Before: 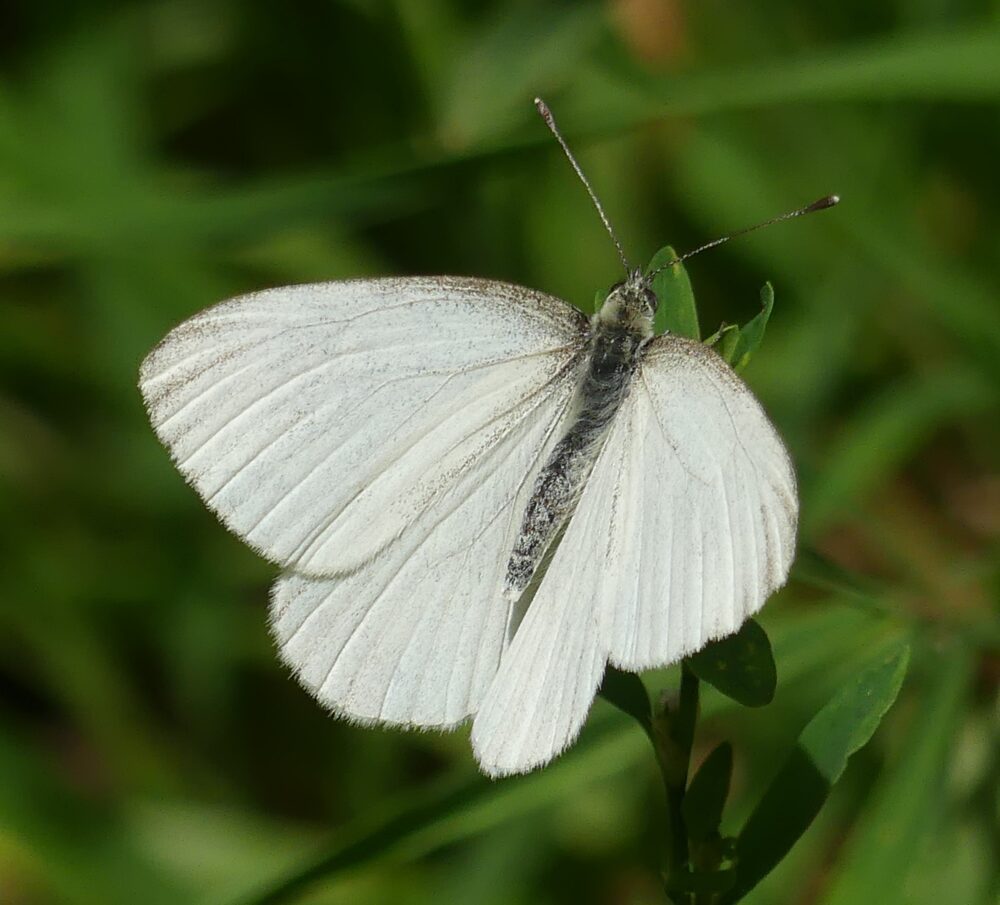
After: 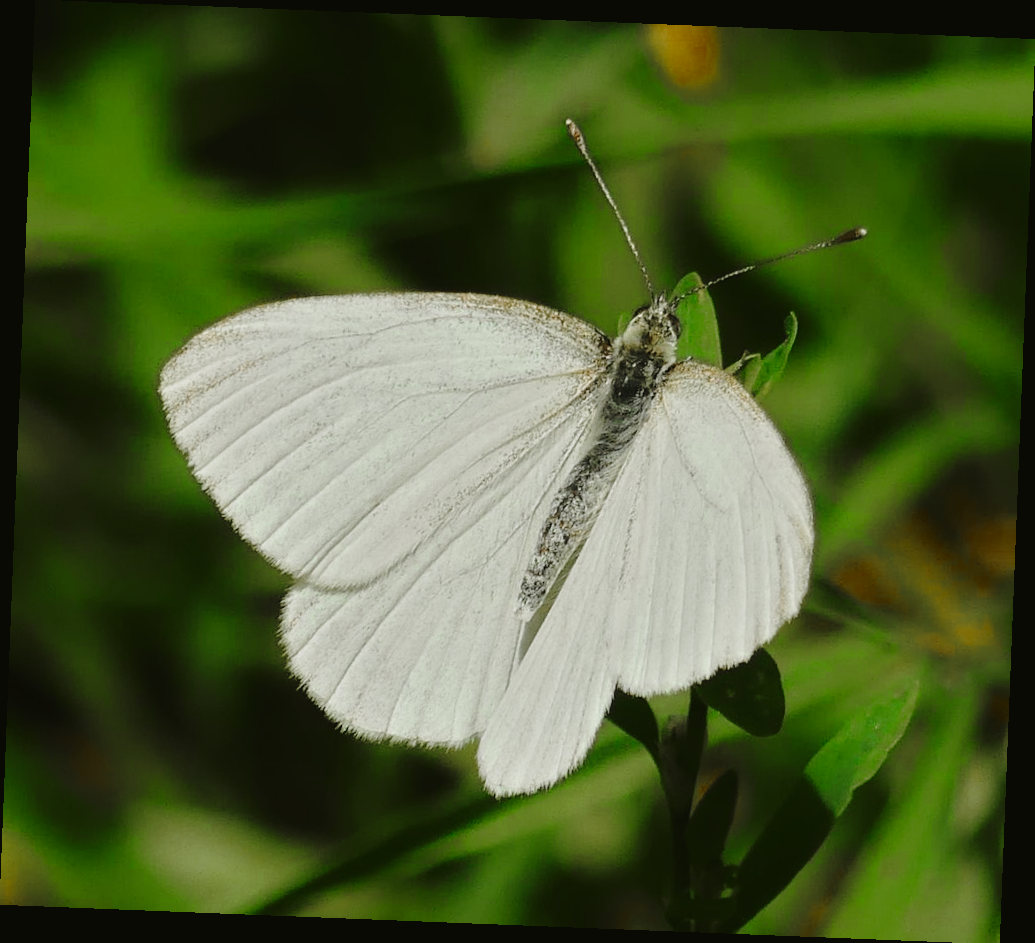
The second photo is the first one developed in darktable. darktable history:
exposure: exposure -1.468 EV, compensate highlight preservation false
base curve: curves: ch0 [(0, 0) (0.028, 0.03) (0.121, 0.232) (0.46, 0.748) (0.859, 0.968) (1, 1)], preserve colors none
color balance: mode lift, gamma, gain (sRGB), lift [1.04, 1, 1, 0.97], gamma [1.01, 1, 1, 0.97], gain [0.96, 1, 1, 0.97]
rotate and perspective: rotation 2.27°, automatic cropping off
color zones: curves: ch0 [(0.11, 0.396) (0.195, 0.36) (0.25, 0.5) (0.303, 0.412) (0.357, 0.544) (0.75, 0.5) (0.967, 0.328)]; ch1 [(0, 0.468) (0.112, 0.512) (0.202, 0.6) (0.25, 0.5) (0.307, 0.352) (0.357, 0.544) (0.75, 0.5) (0.963, 0.524)]
white balance: emerald 1
tone equalizer: -7 EV 0.15 EV, -6 EV 0.6 EV, -5 EV 1.15 EV, -4 EV 1.33 EV, -3 EV 1.15 EV, -2 EV 0.6 EV, -1 EV 0.15 EV, mask exposure compensation -0.5 EV
